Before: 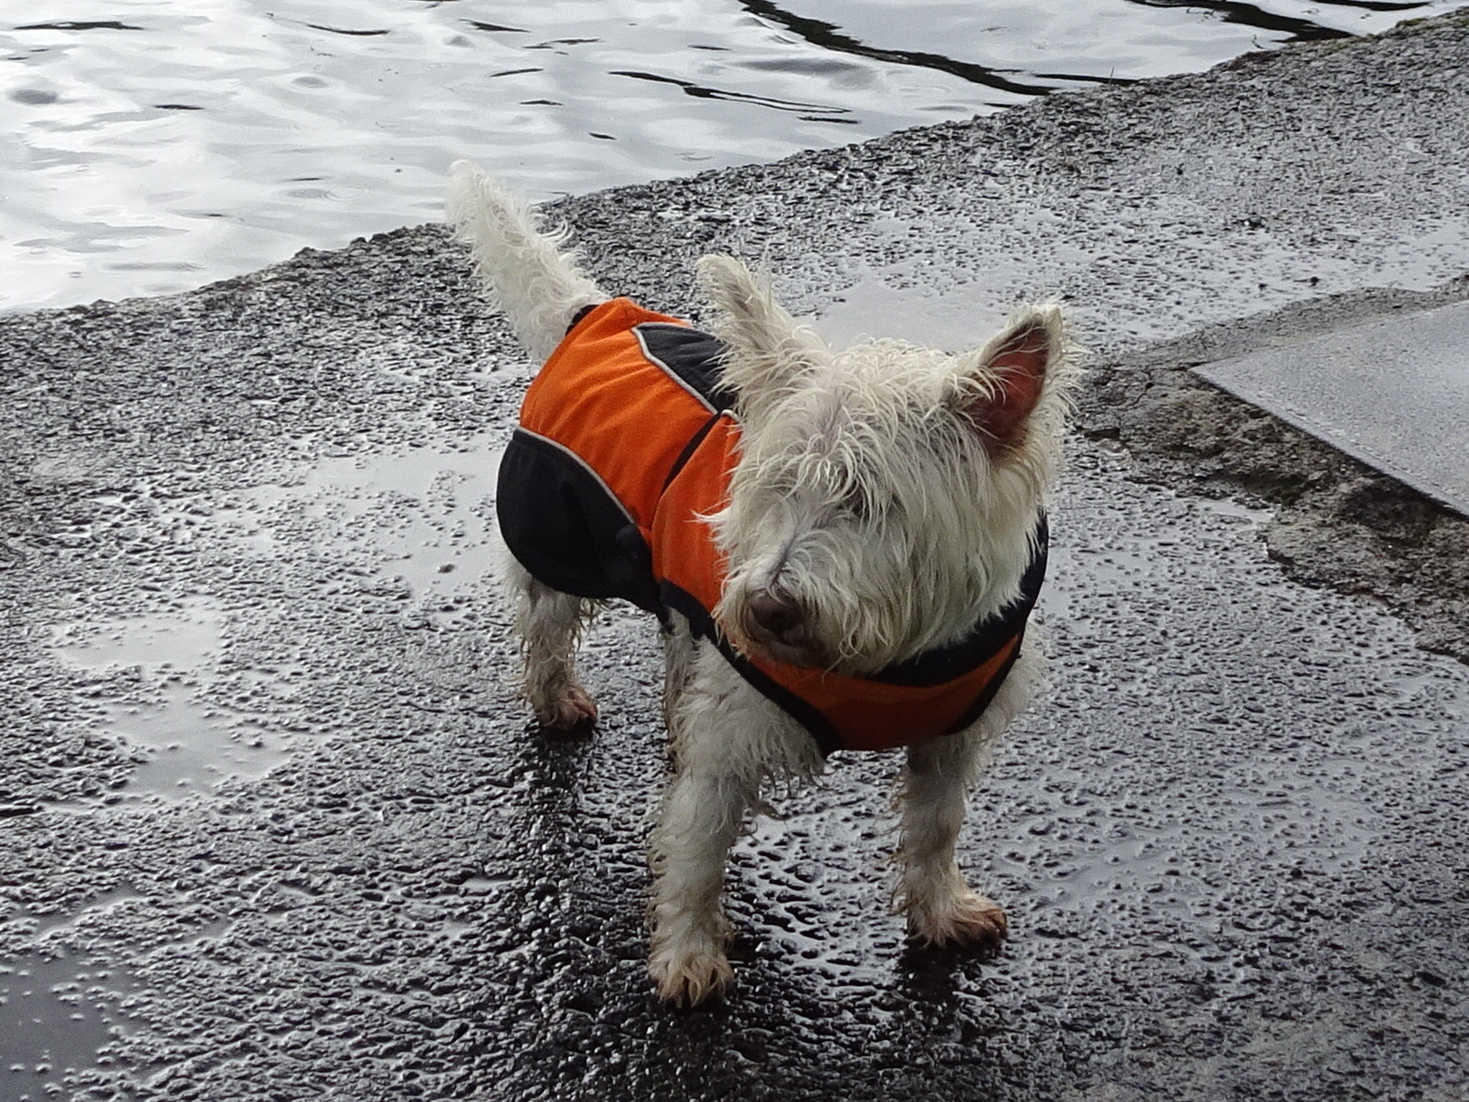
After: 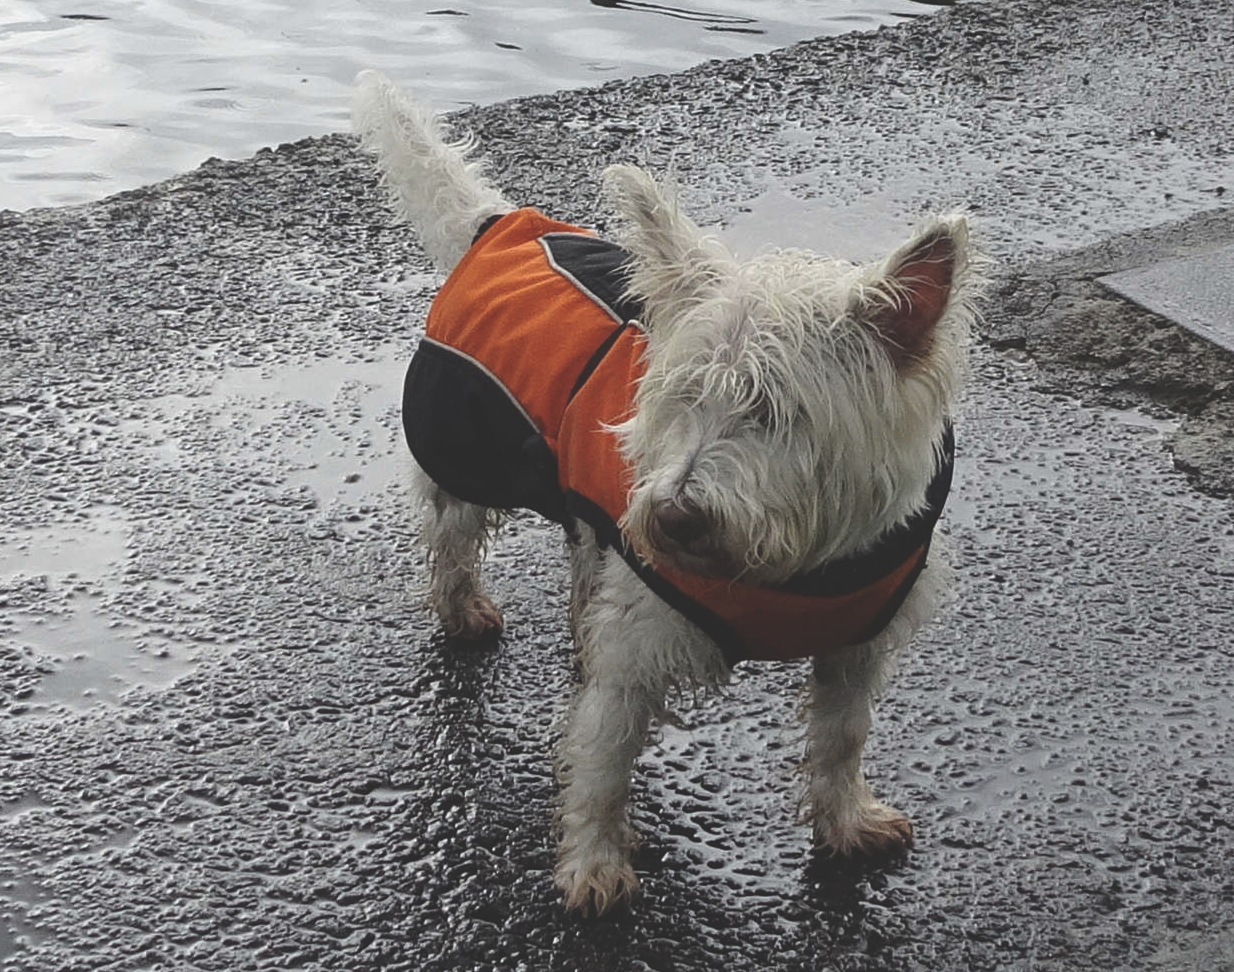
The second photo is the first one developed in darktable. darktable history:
crop: left 6.446%, top 8.188%, right 9.538%, bottom 3.548%
exposure: black level correction -0.025, exposure -0.117 EV, compensate highlight preservation false
color contrast: green-magenta contrast 0.84, blue-yellow contrast 0.86
